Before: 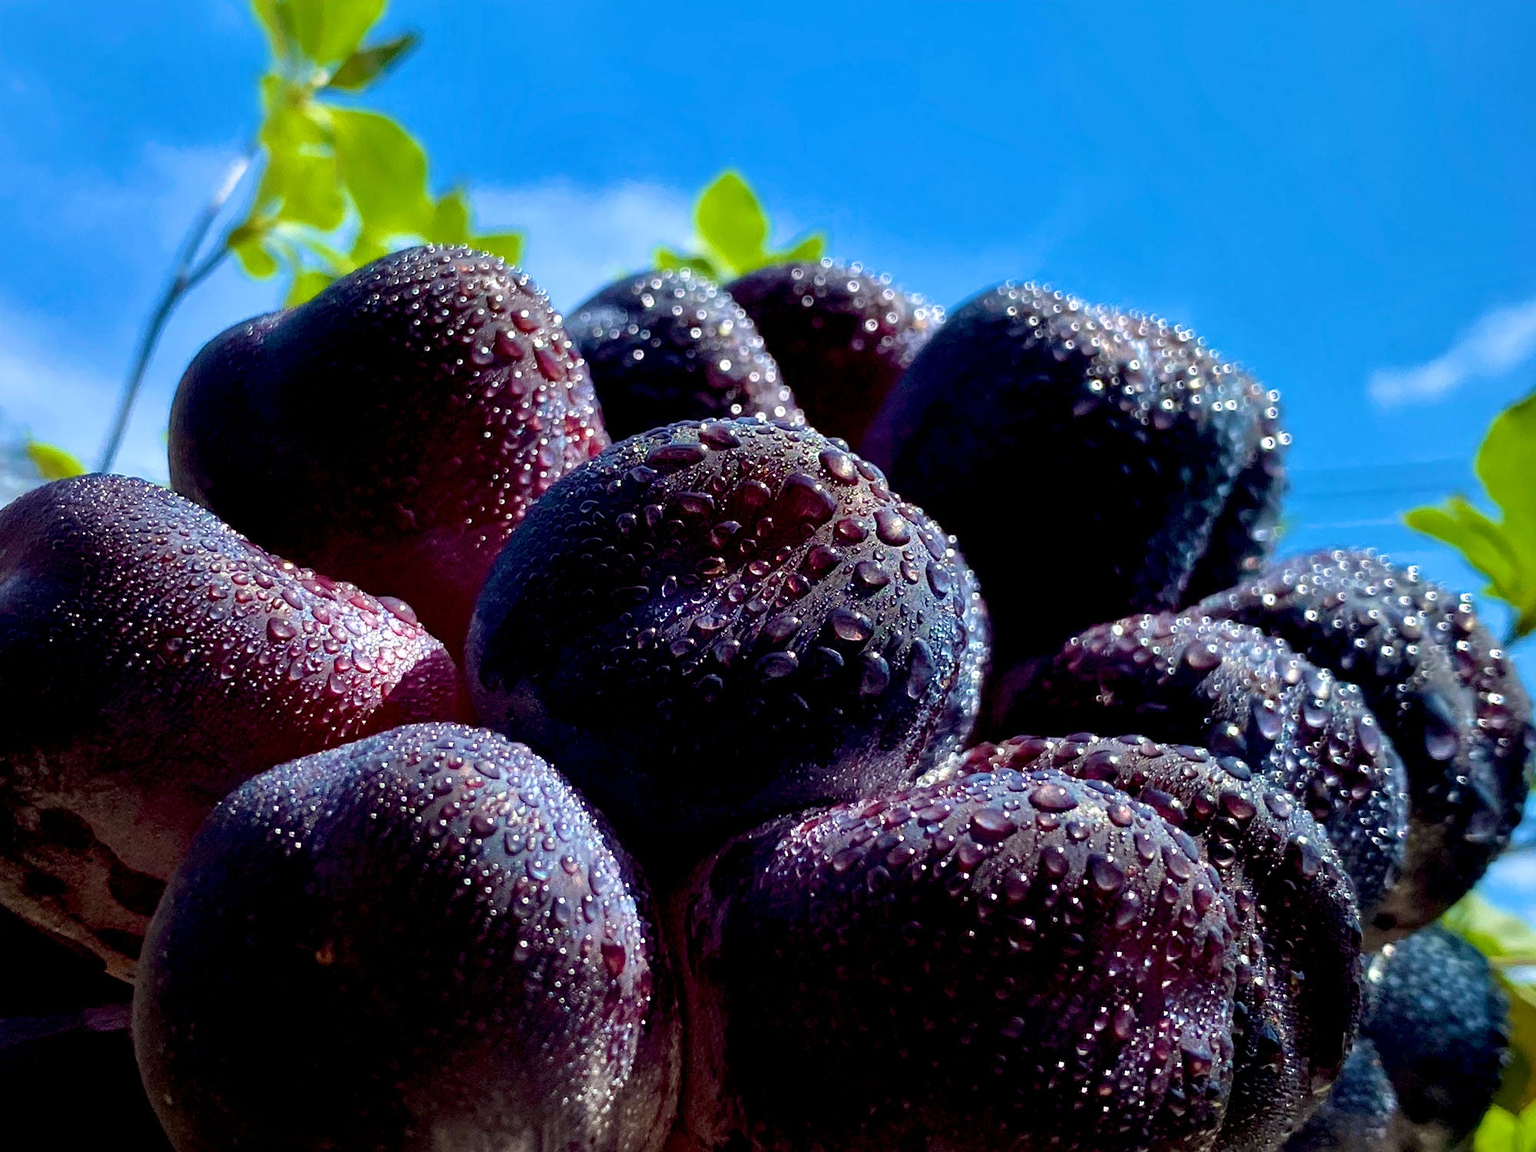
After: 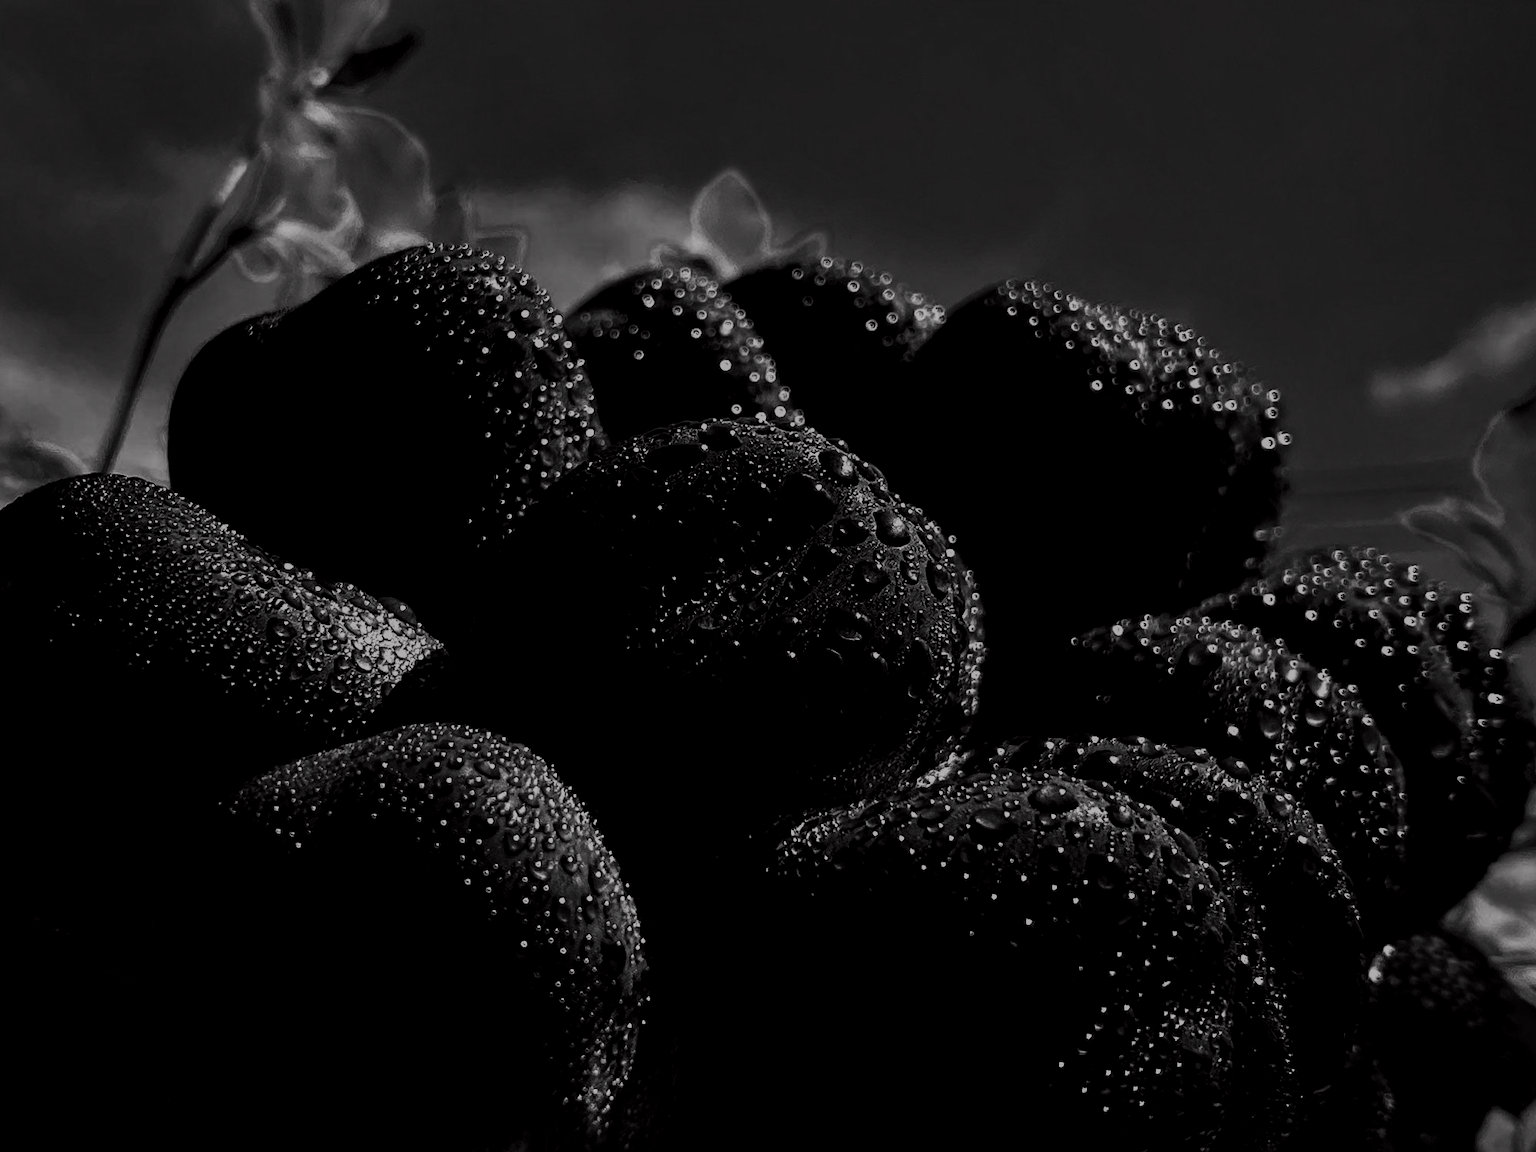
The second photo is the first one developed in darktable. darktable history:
tone curve: curves: ch0 [(0, 0) (0.104, 0.061) (0.239, 0.201) (0.327, 0.317) (0.401, 0.443) (0.489, 0.566) (0.65, 0.68) (0.832, 0.858) (1, 0.977)]; ch1 [(0, 0) (0.161, 0.092) (0.35, 0.33) (0.379, 0.401) (0.447, 0.476) (0.495, 0.499) (0.515, 0.518) (0.534, 0.557) (0.602, 0.625) (0.712, 0.706) (1, 1)]; ch2 [(0, 0) (0.359, 0.372) (0.437, 0.437) (0.502, 0.501) (0.55, 0.534) (0.592, 0.601) (0.647, 0.64) (1, 1)], color space Lab, independent channels, preserve colors none
filmic rgb: black relative exposure -7.15 EV, white relative exposure 5.36 EV, hardness 3.02
contrast brightness saturation: contrast 0.02, brightness -1, saturation -1
local contrast: highlights 123%, shadows 126%, detail 140%, midtone range 0.254
